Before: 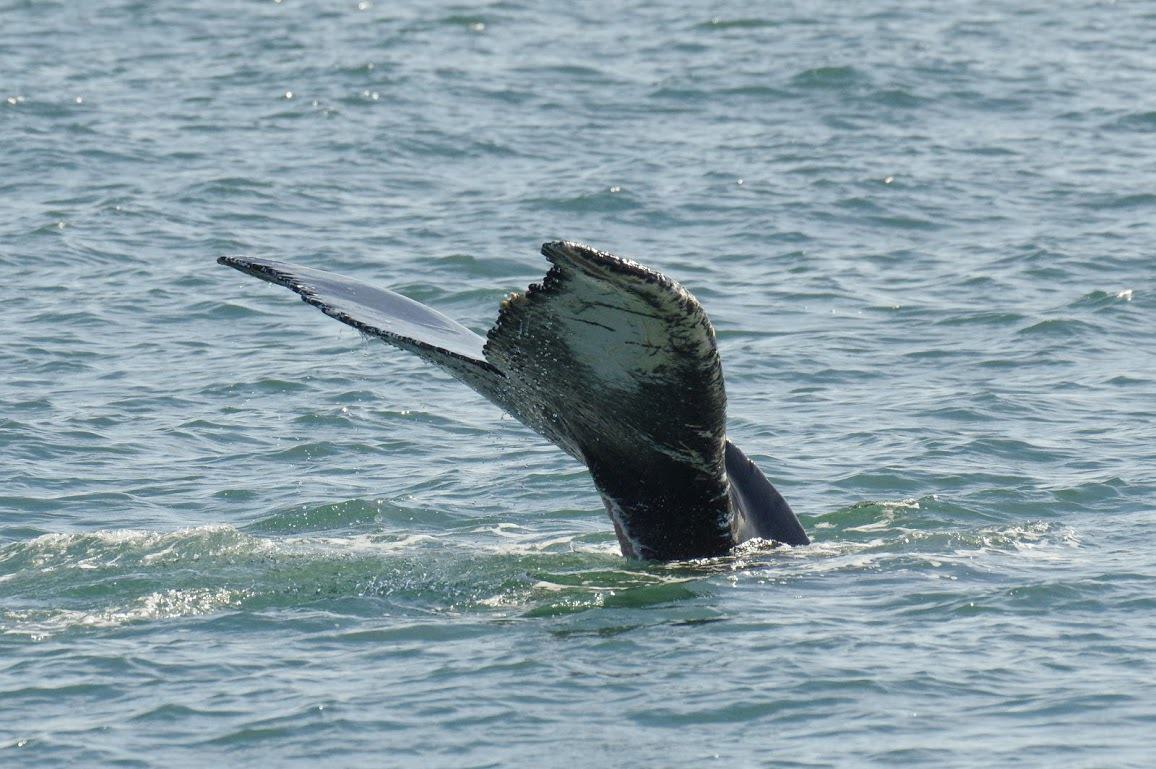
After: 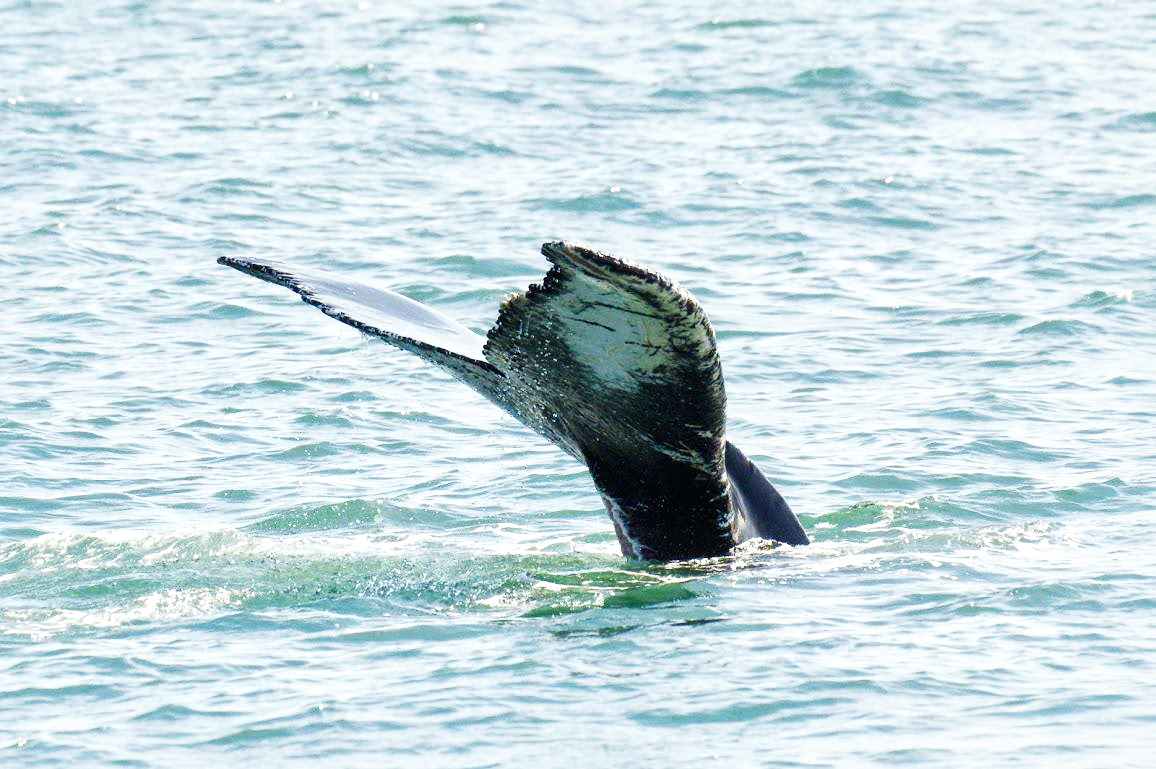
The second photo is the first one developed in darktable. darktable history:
local contrast: mode bilateral grid, contrast 19, coarseness 50, detail 121%, midtone range 0.2
base curve: curves: ch0 [(0, 0) (0.007, 0.004) (0.027, 0.03) (0.046, 0.07) (0.207, 0.54) (0.442, 0.872) (0.673, 0.972) (1, 1)], preserve colors none
